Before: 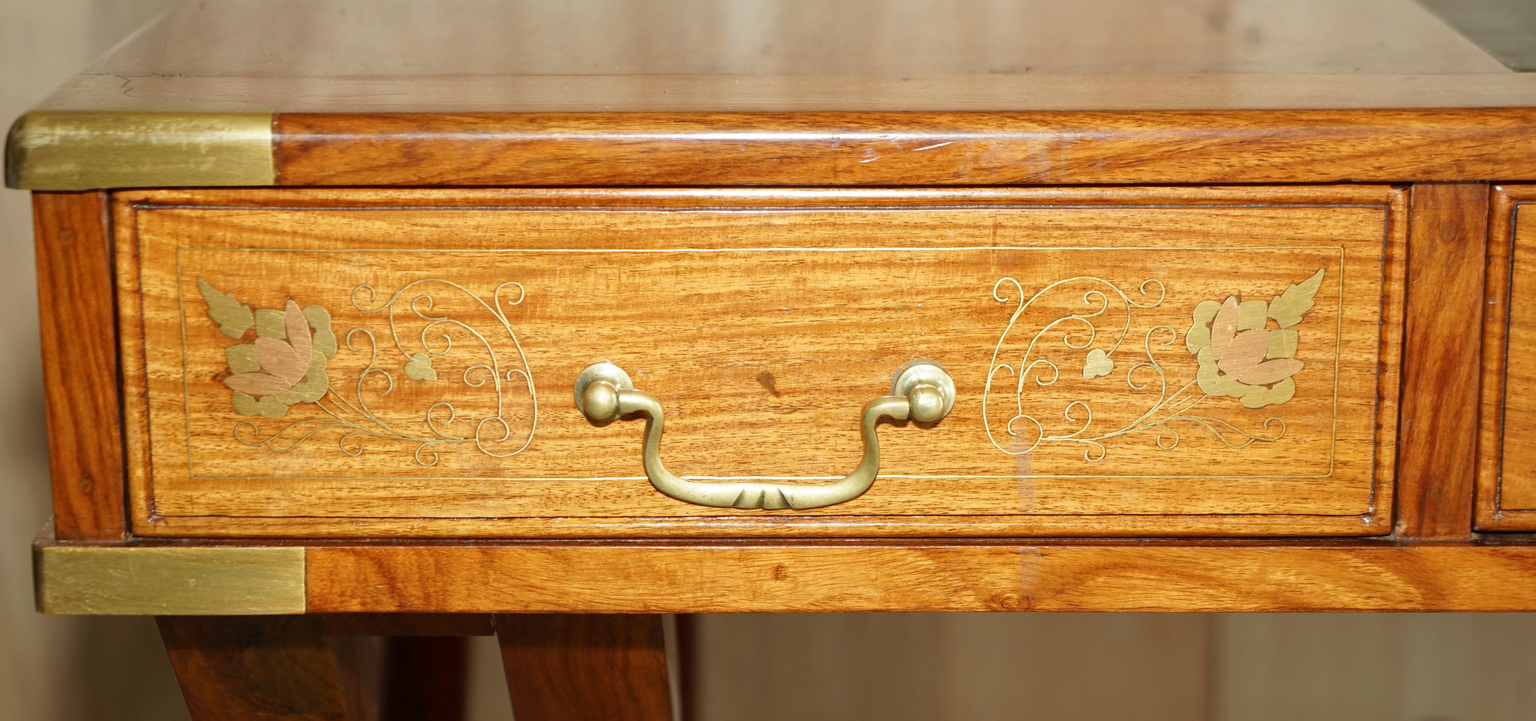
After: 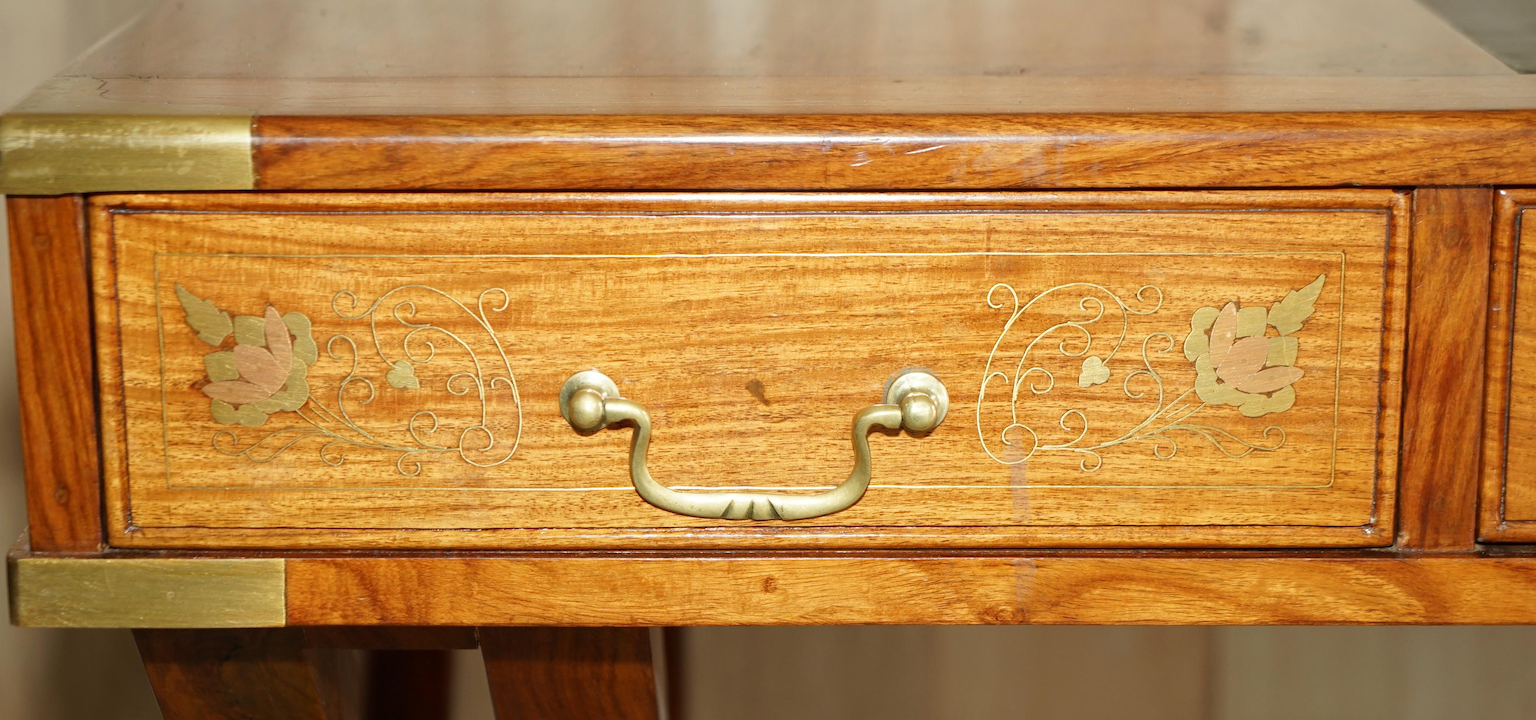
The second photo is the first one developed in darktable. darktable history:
crop: left 1.71%, right 0.269%, bottom 2.043%
